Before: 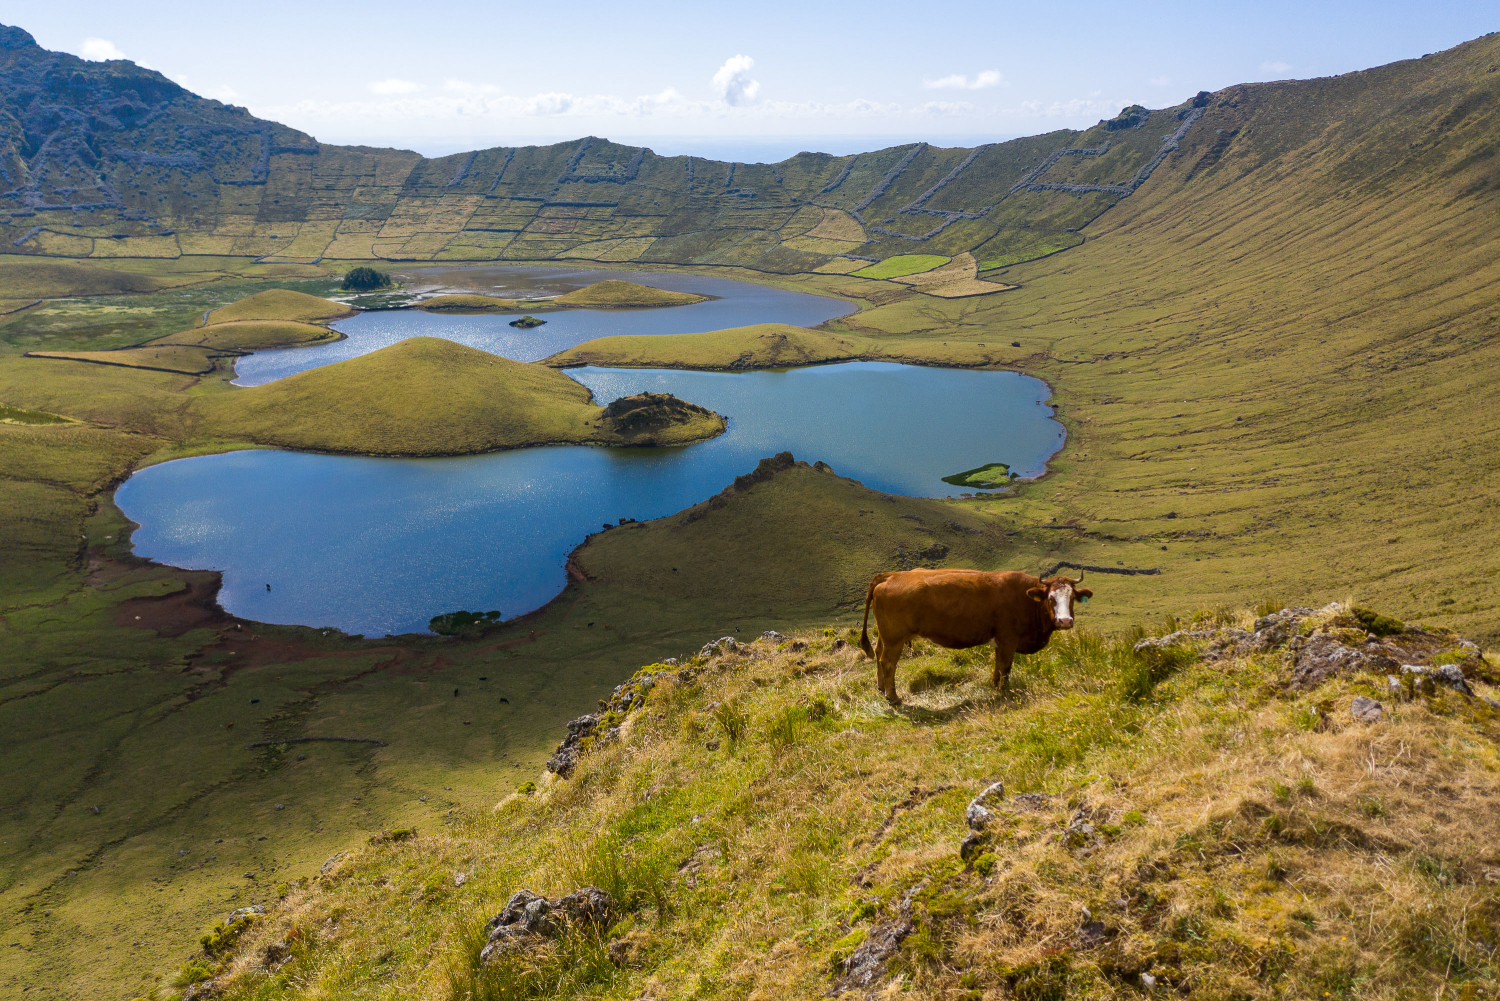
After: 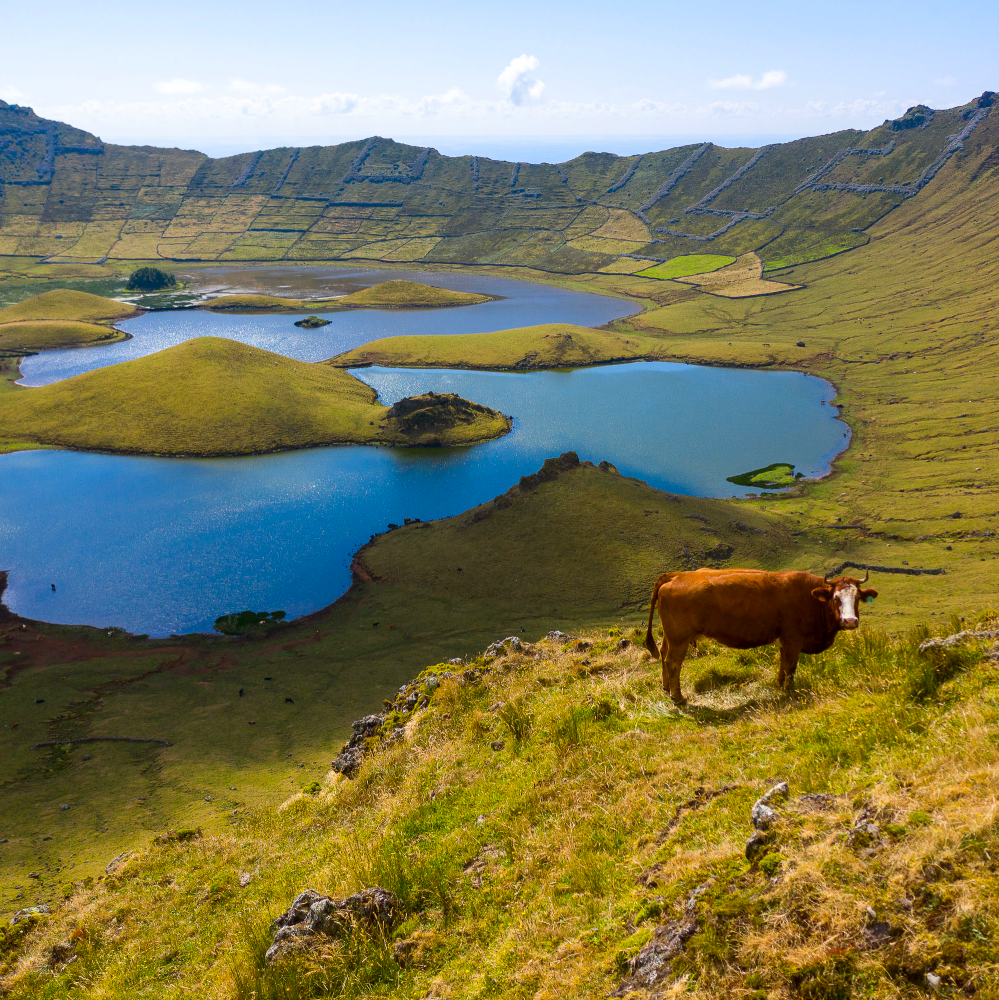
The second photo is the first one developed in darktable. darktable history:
crop and rotate: left 14.385%, right 18.948%
contrast brightness saturation: contrast 0.09, saturation 0.28
